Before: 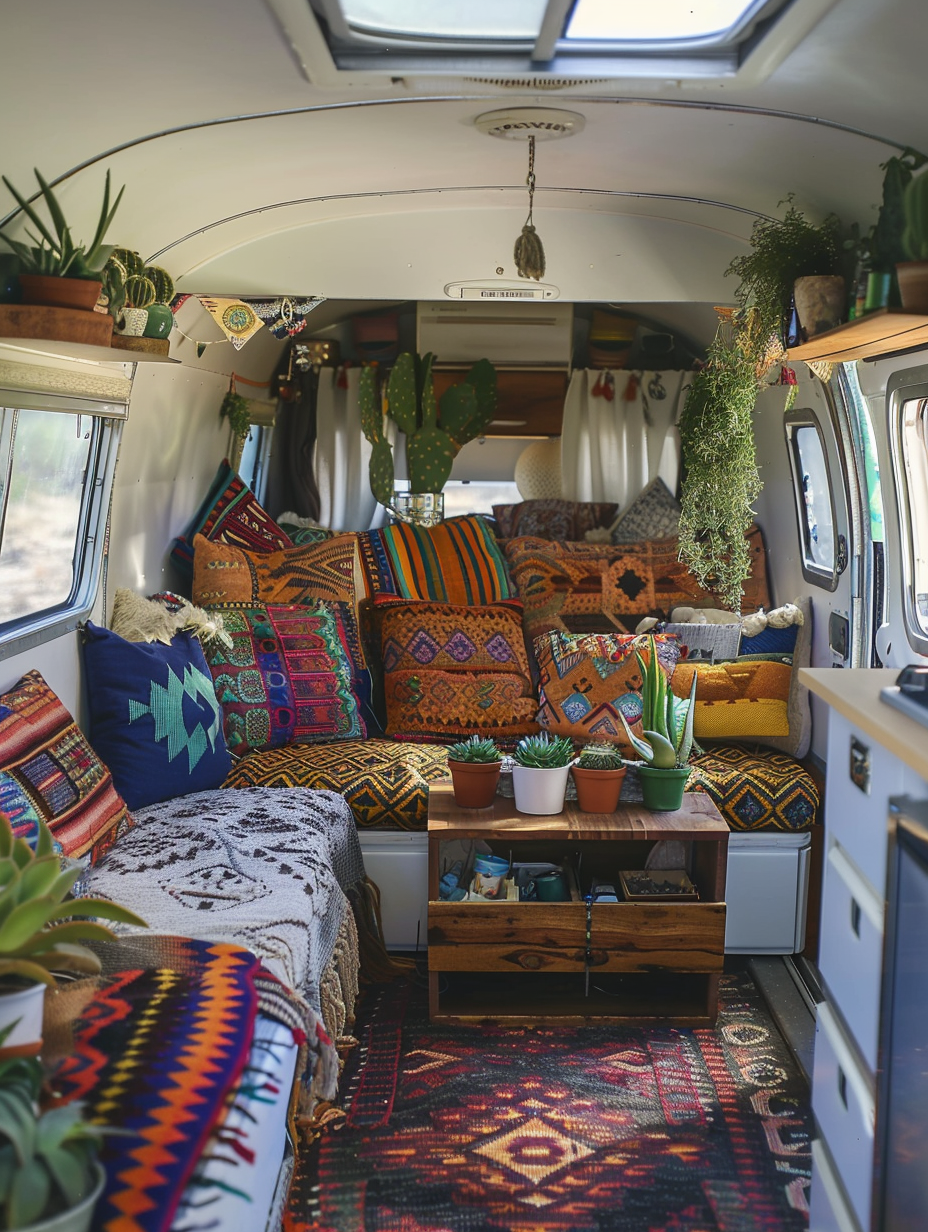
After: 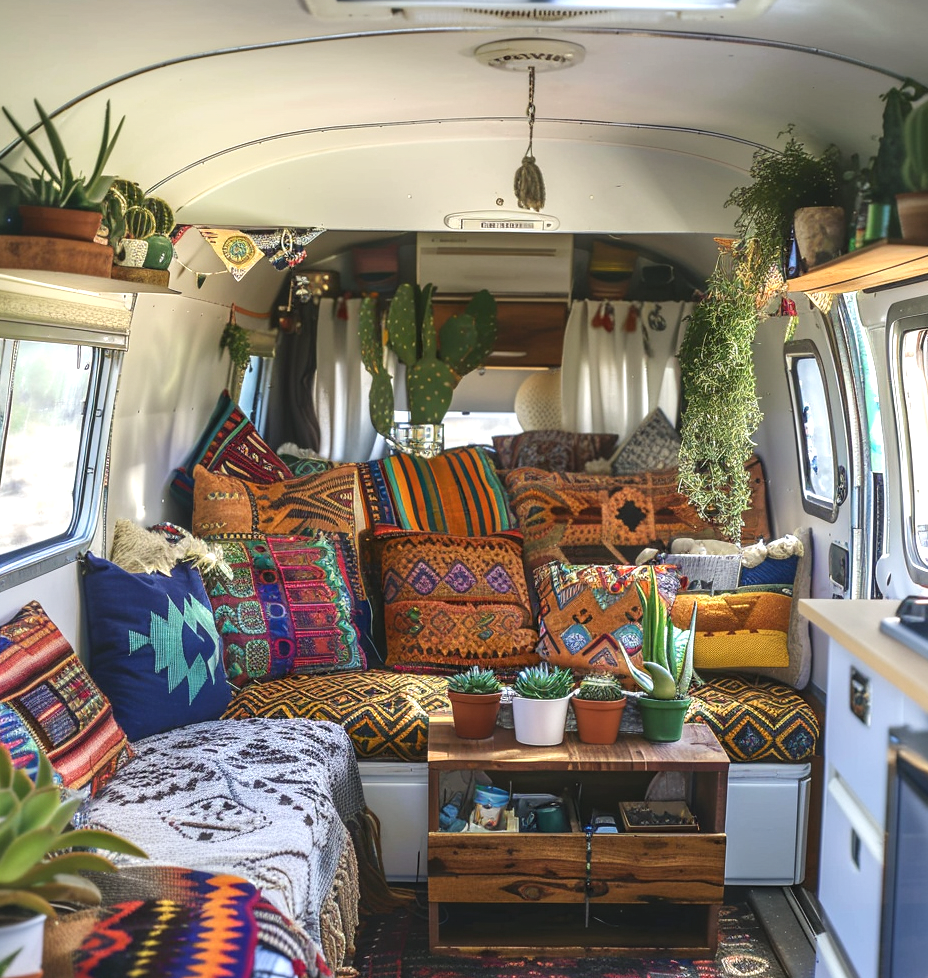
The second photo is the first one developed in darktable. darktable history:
local contrast: on, module defaults
exposure: exposure 0.601 EV, compensate highlight preservation false
crop and rotate: top 5.658%, bottom 14.931%
